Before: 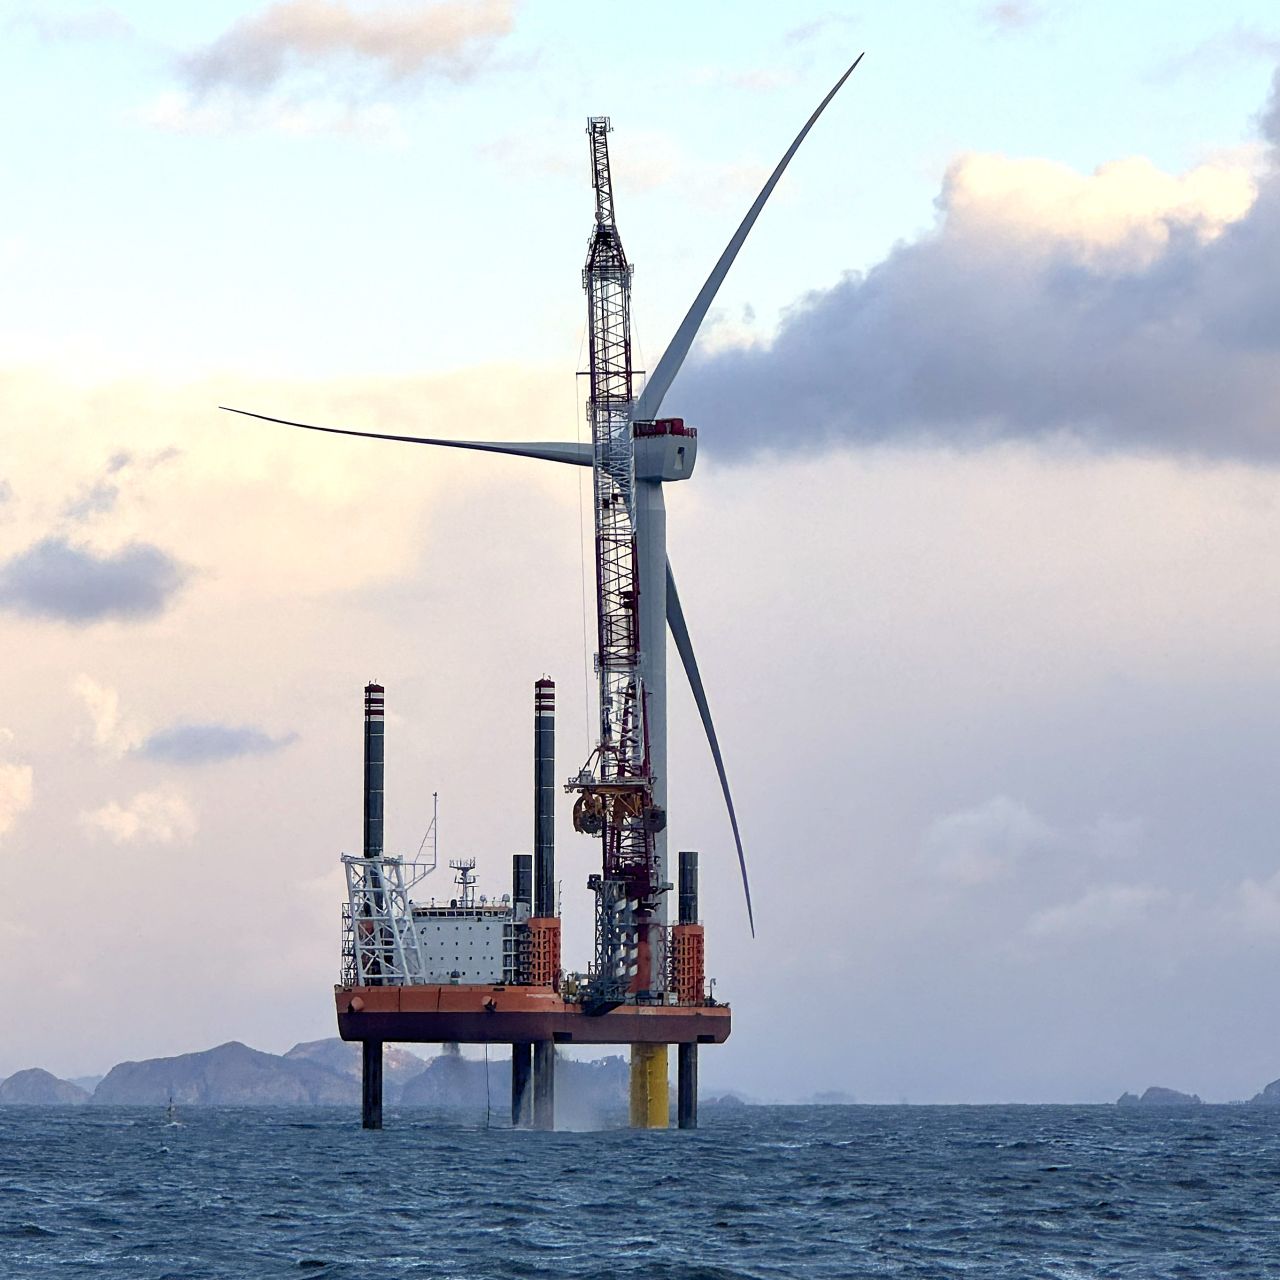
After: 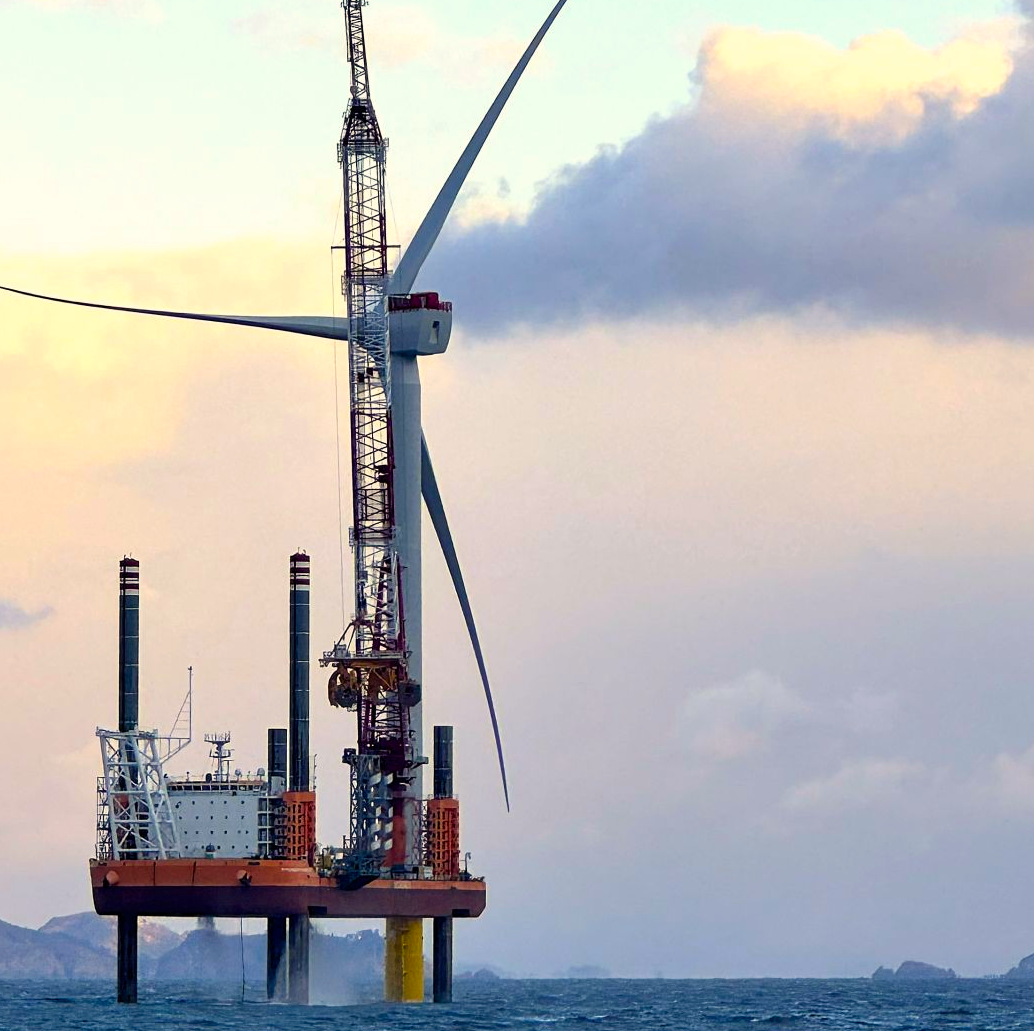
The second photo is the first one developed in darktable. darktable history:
color balance rgb: shadows lift › luminance -19.713%, power › hue 311.54°, highlights gain › chroma 3.031%, highlights gain › hue 76.6°, perceptual saturation grading › global saturation 24.919%, global vibrance 33.117%
crop: left 19.167%, top 9.855%, right 0%, bottom 9.559%
